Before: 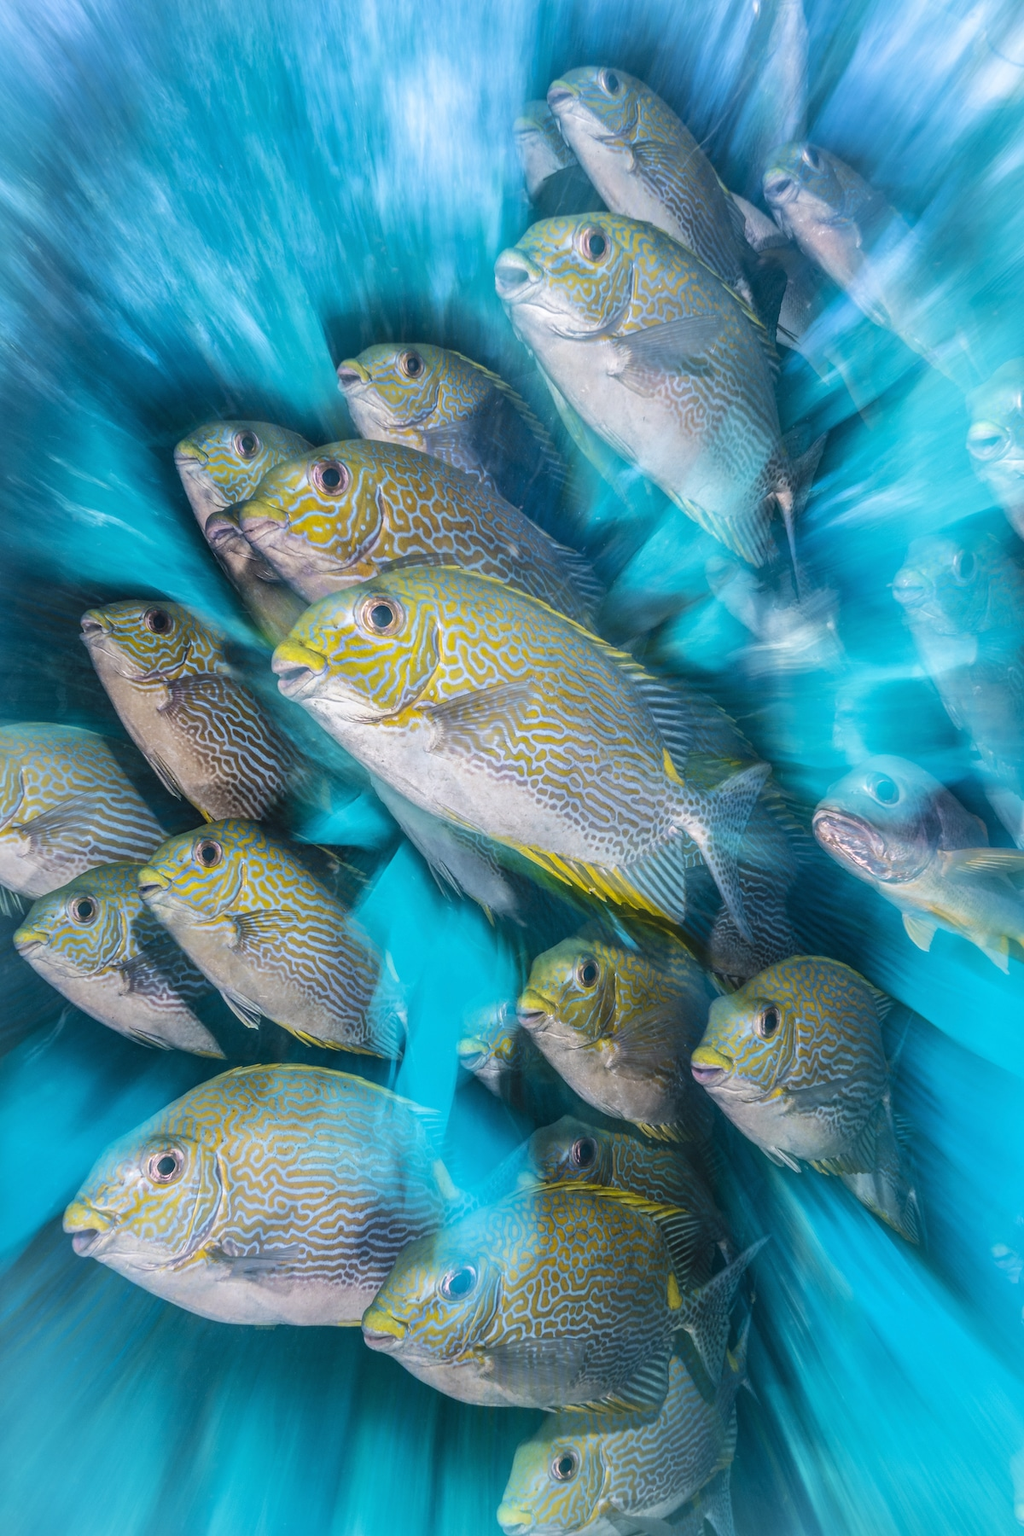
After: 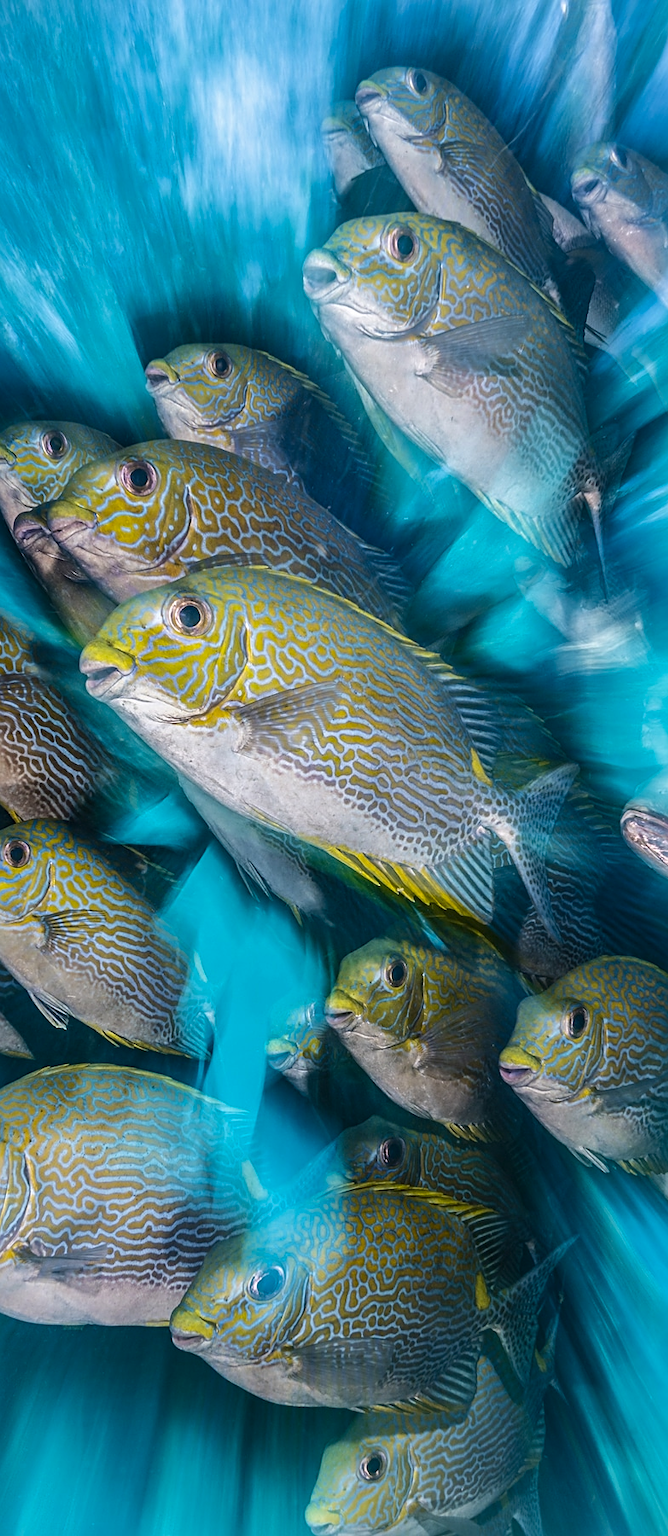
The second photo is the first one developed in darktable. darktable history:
crop and rotate: left 18.763%, right 15.983%
sharpen: on, module defaults
contrast brightness saturation: contrast 0.07, brightness -0.129, saturation 0.046
exposure: compensate highlight preservation false
